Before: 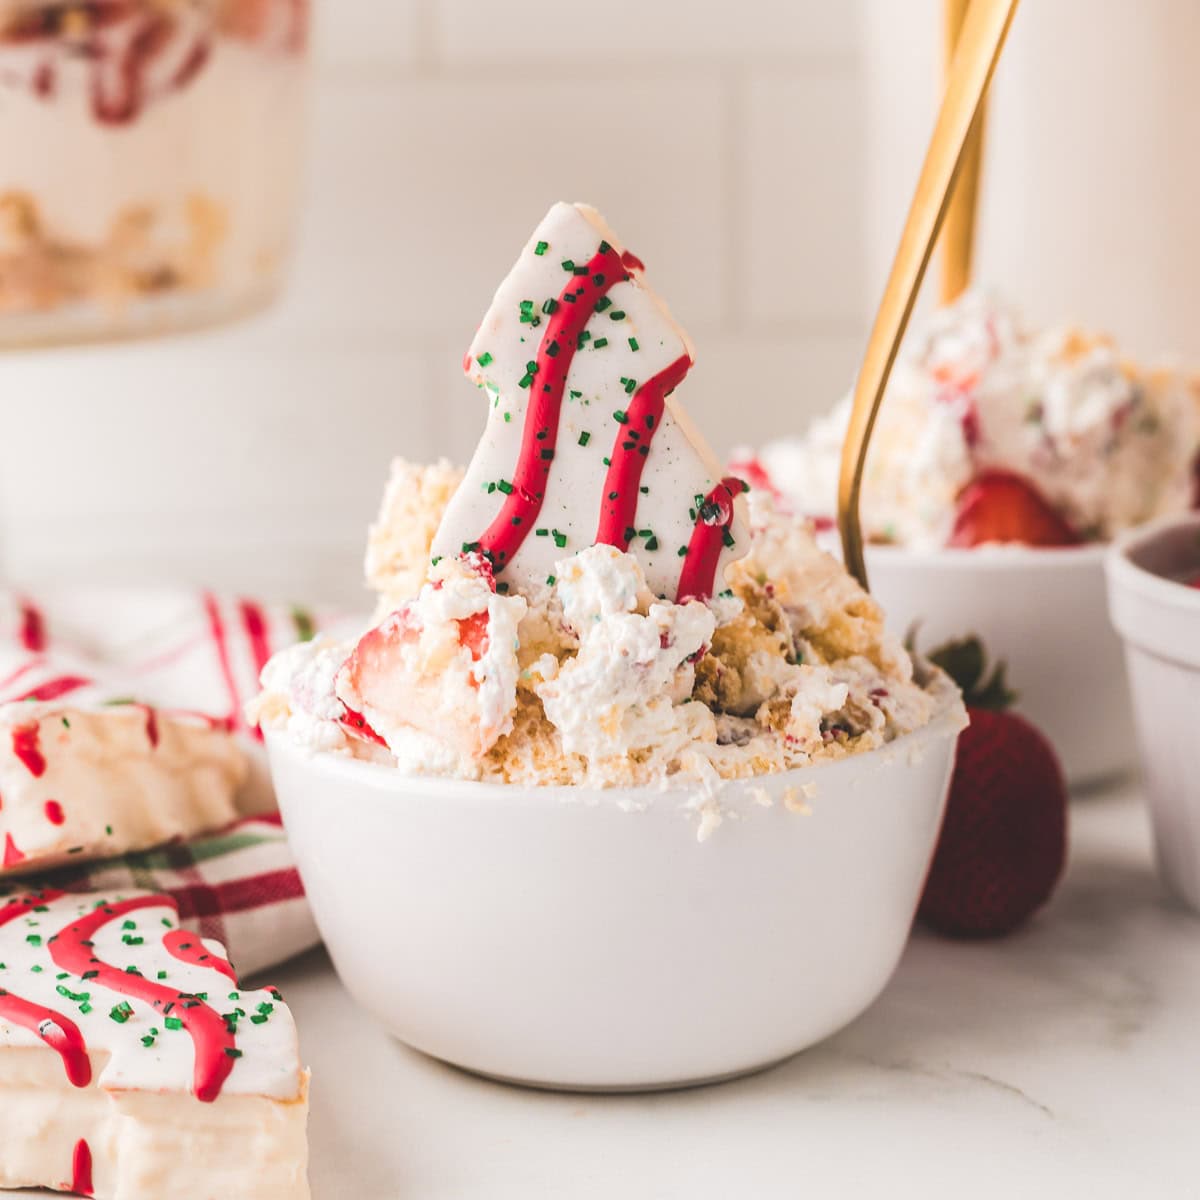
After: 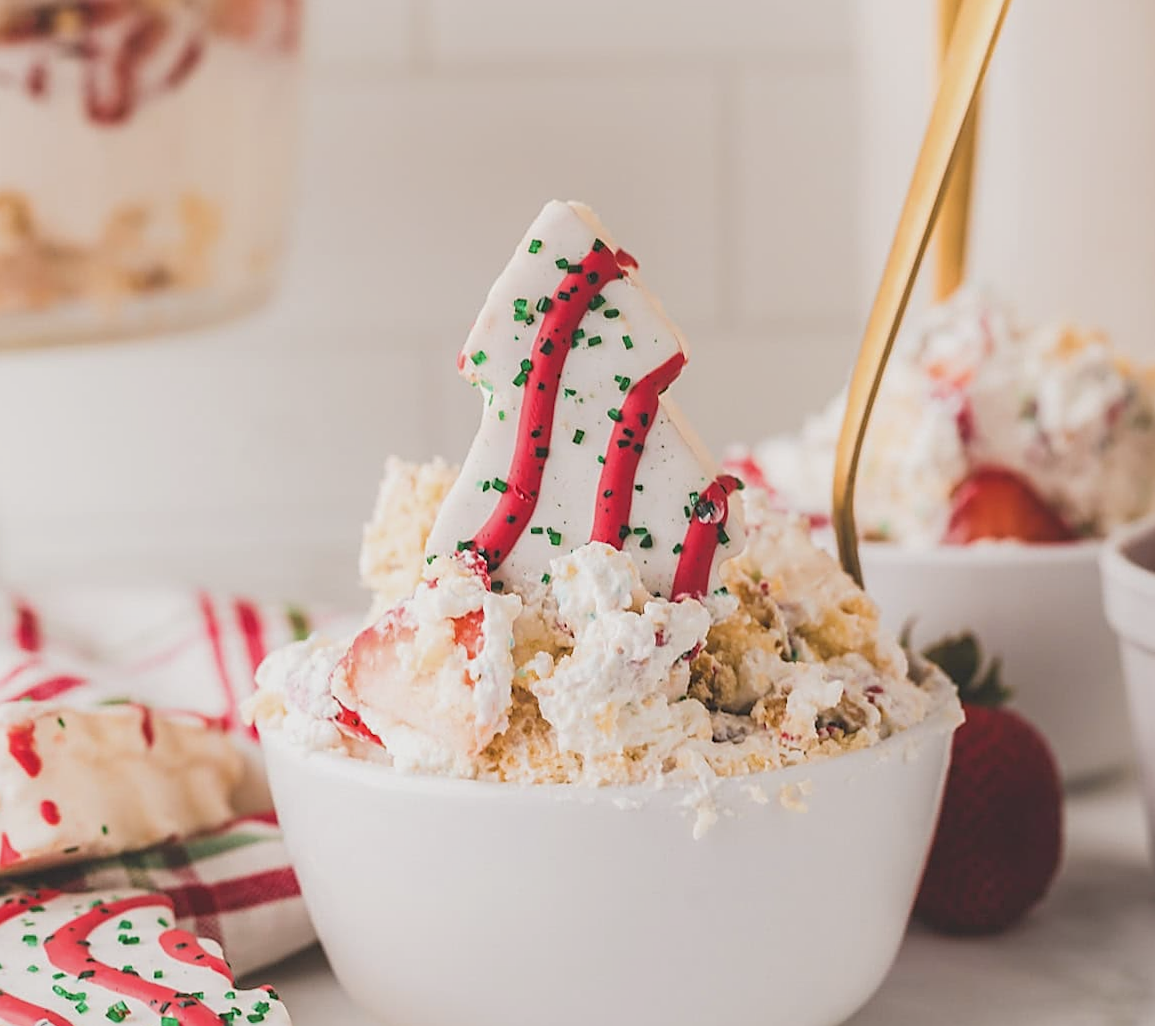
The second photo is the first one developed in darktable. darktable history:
crop and rotate: angle 0.2°, left 0.275%, right 3.127%, bottom 14.18%
sharpen: on, module defaults
color balance: contrast -15%
